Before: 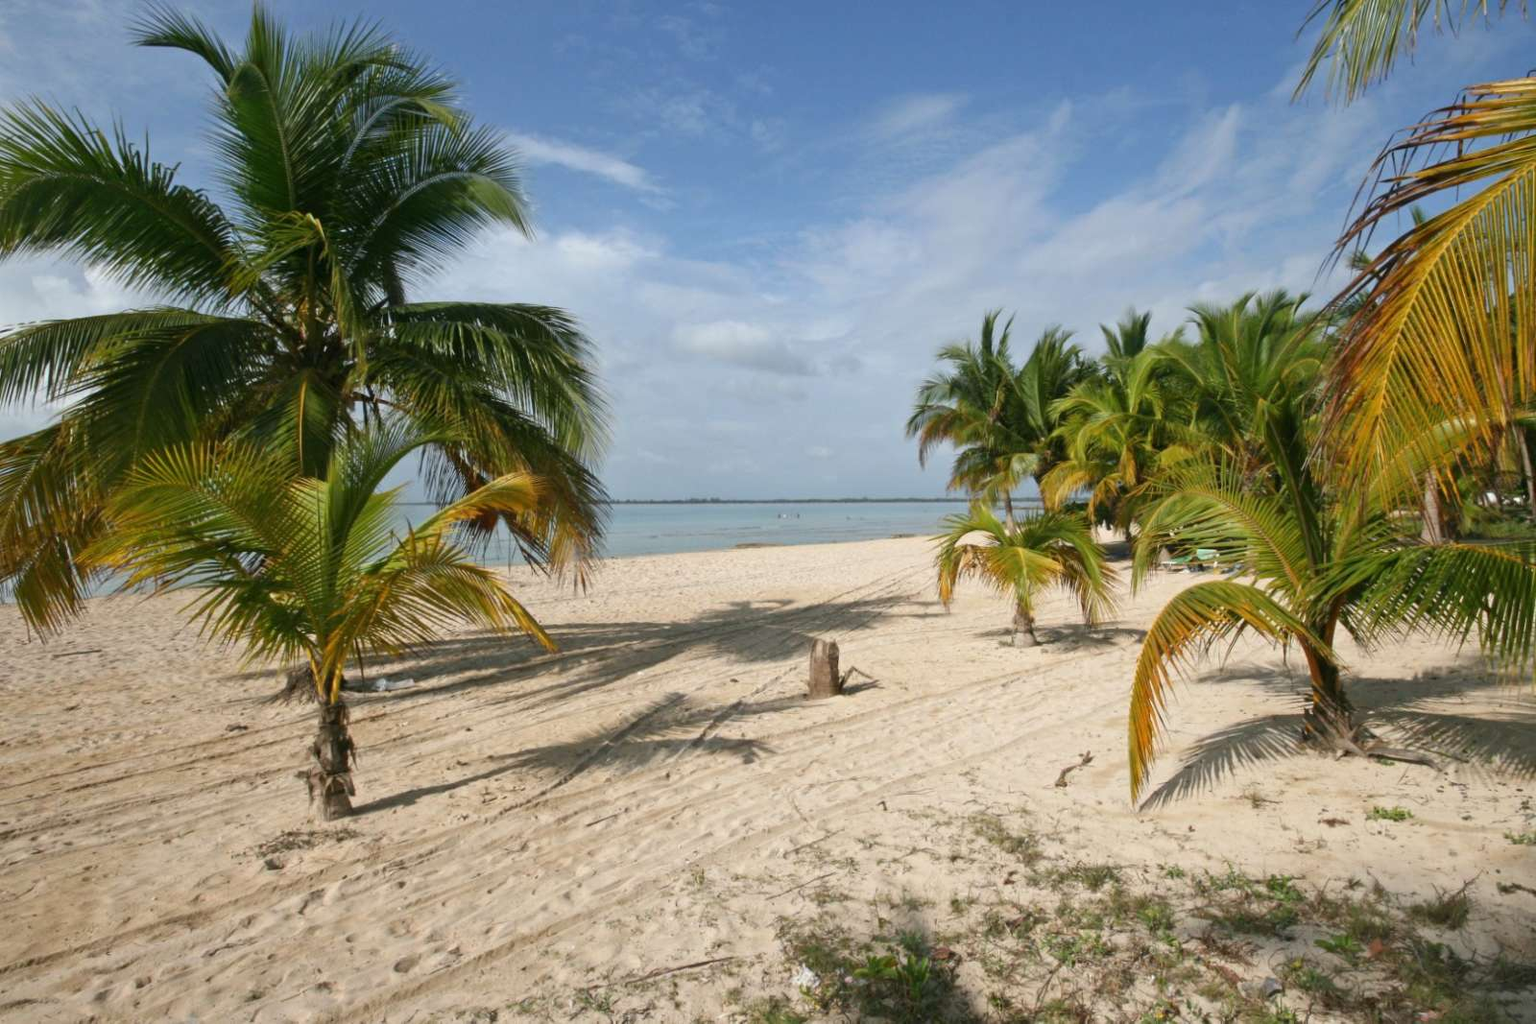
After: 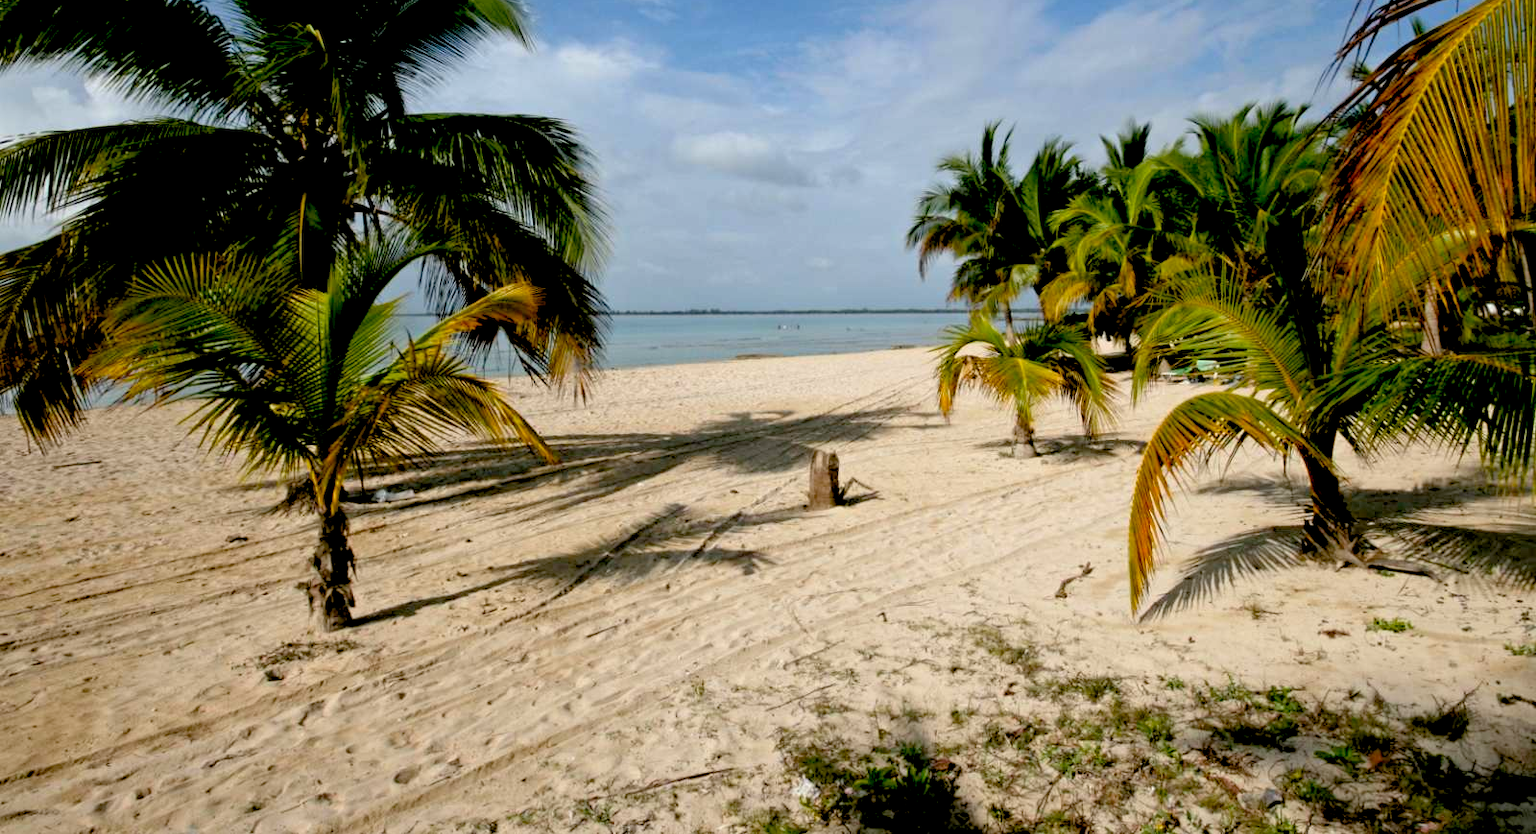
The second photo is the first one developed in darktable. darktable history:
rgb levels: levels [[0.01, 0.419, 0.839], [0, 0.5, 1], [0, 0.5, 1]]
color balance: output saturation 110%
exposure: black level correction 0.046, exposure -0.228 EV, compensate highlight preservation false
crop and rotate: top 18.507%
